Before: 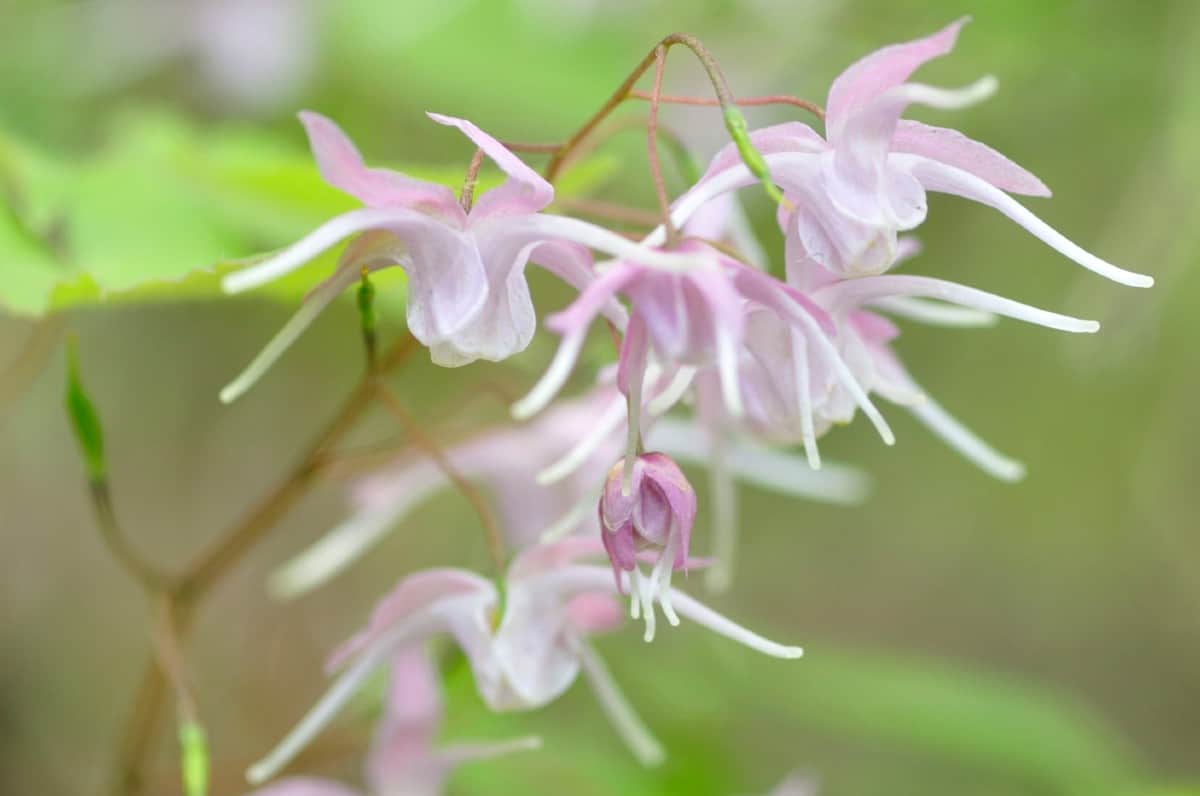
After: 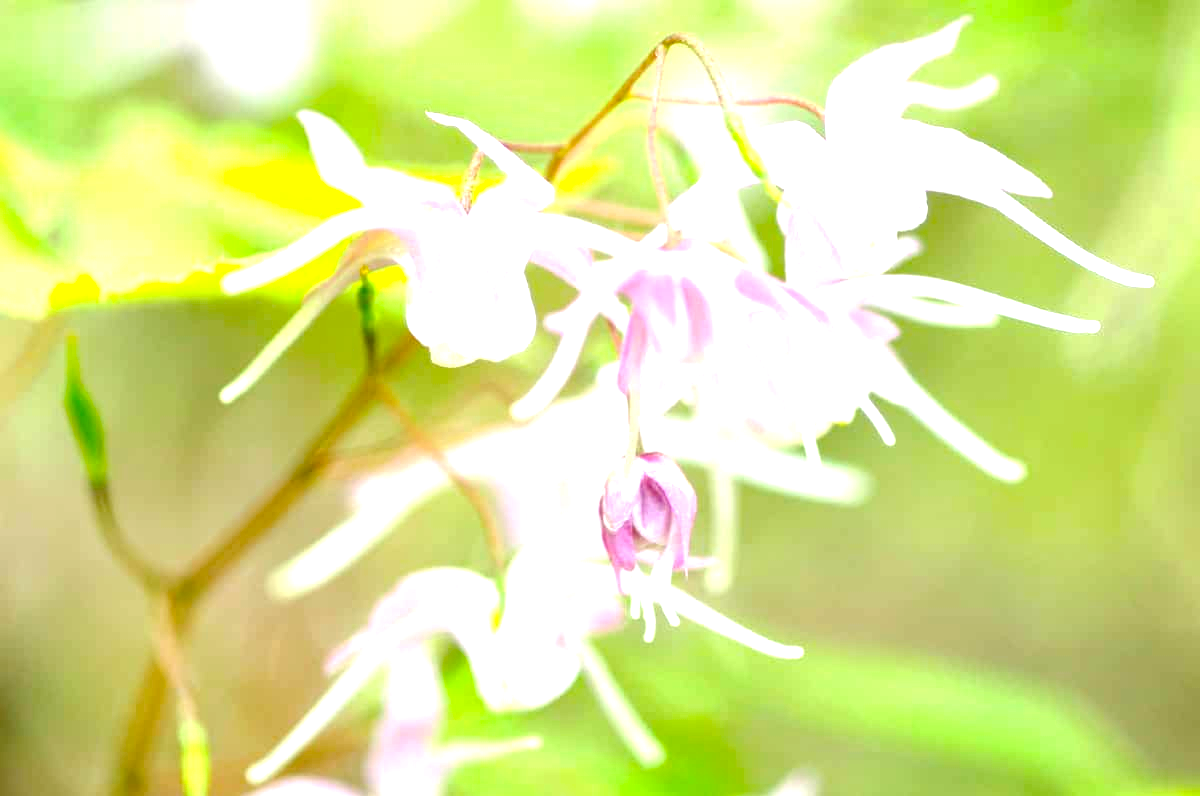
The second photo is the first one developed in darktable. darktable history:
color balance rgb: perceptual saturation grading › global saturation 34.821%, perceptual saturation grading › highlights -25.579%, perceptual saturation grading › shadows 49.755%, perceptual brilliance grading › global brilliance -4.35%, perceptual brilliance grading › highlights 24.318%, perceptual brilliance grading › mid-tones 6.951%, perceptual brilliance grading › shadows -4.854%, global vibrance 14.828%
exposure: exposure 0.721 EV, compensate highlight preservation false
